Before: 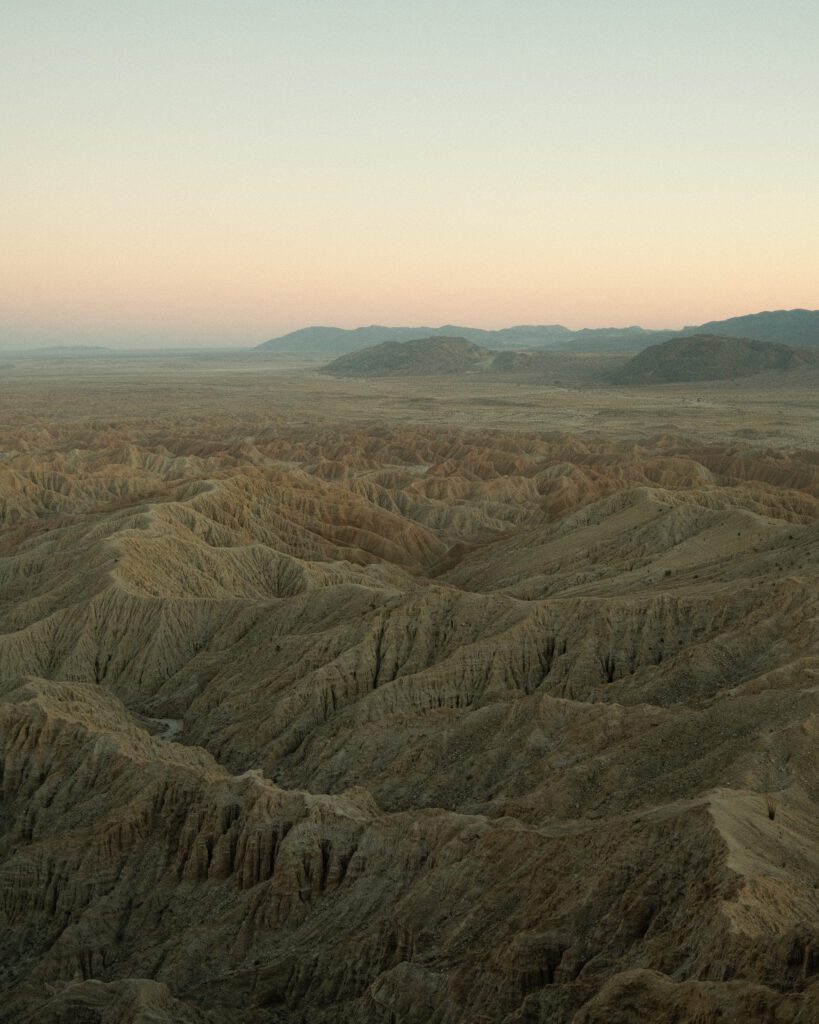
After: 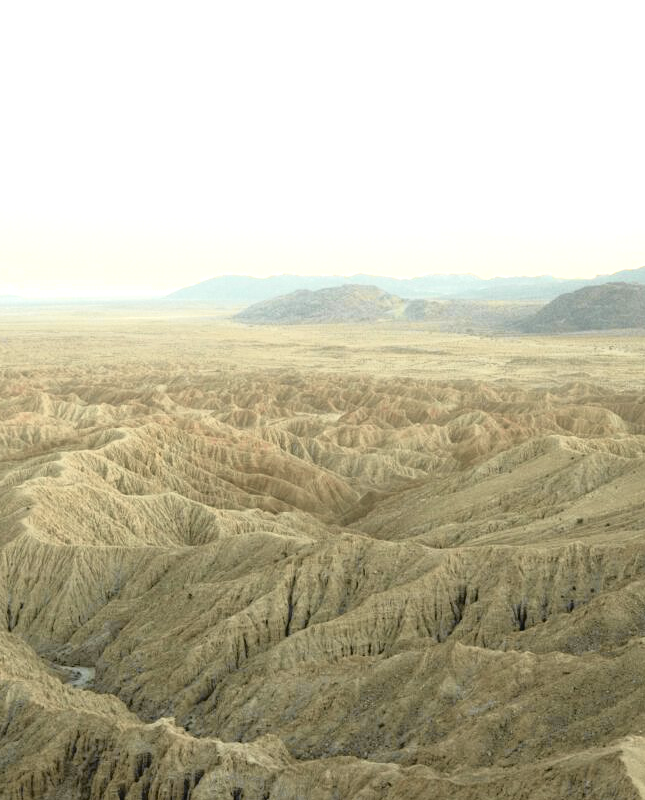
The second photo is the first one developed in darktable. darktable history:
tone curve: curves: ch0 [(0, 0.009) (0.105, 0.08) (0.195, 0.18) (0.283, 0.316) (0.384, 0.434) (0.485, 0.531) (0.638, 0.69) (0.81, 0.872) (1, 0.977)]; ch1 [(0, 0) (0.161, 0.092) (0.35, 0.33) (0.379, 0.401) (0.456, 0.469) (0.502, 0.5) (0.525, 0.514) (0.586, 0.604) (0.642, 0.645) (0.858, 0.817) (1, 0.942)]; ch2 [(0, 0) (0.371, 0.362) (0.437, 0.437) (0.48, 0.49) (0.53, 0.515) (0.56, 0.571) (0.622, 0.606) (0.881, 0.795) (1, 0.929)], color space Lab, independent channels, preserve colors none
crop and rotate: left 10.77%, top 5.1%, right 10.41%, bottom 16.76%
exposure: black level correction 0, exposure 1.675 EV, compensate exposure bias true, compensate highlight preservation false
